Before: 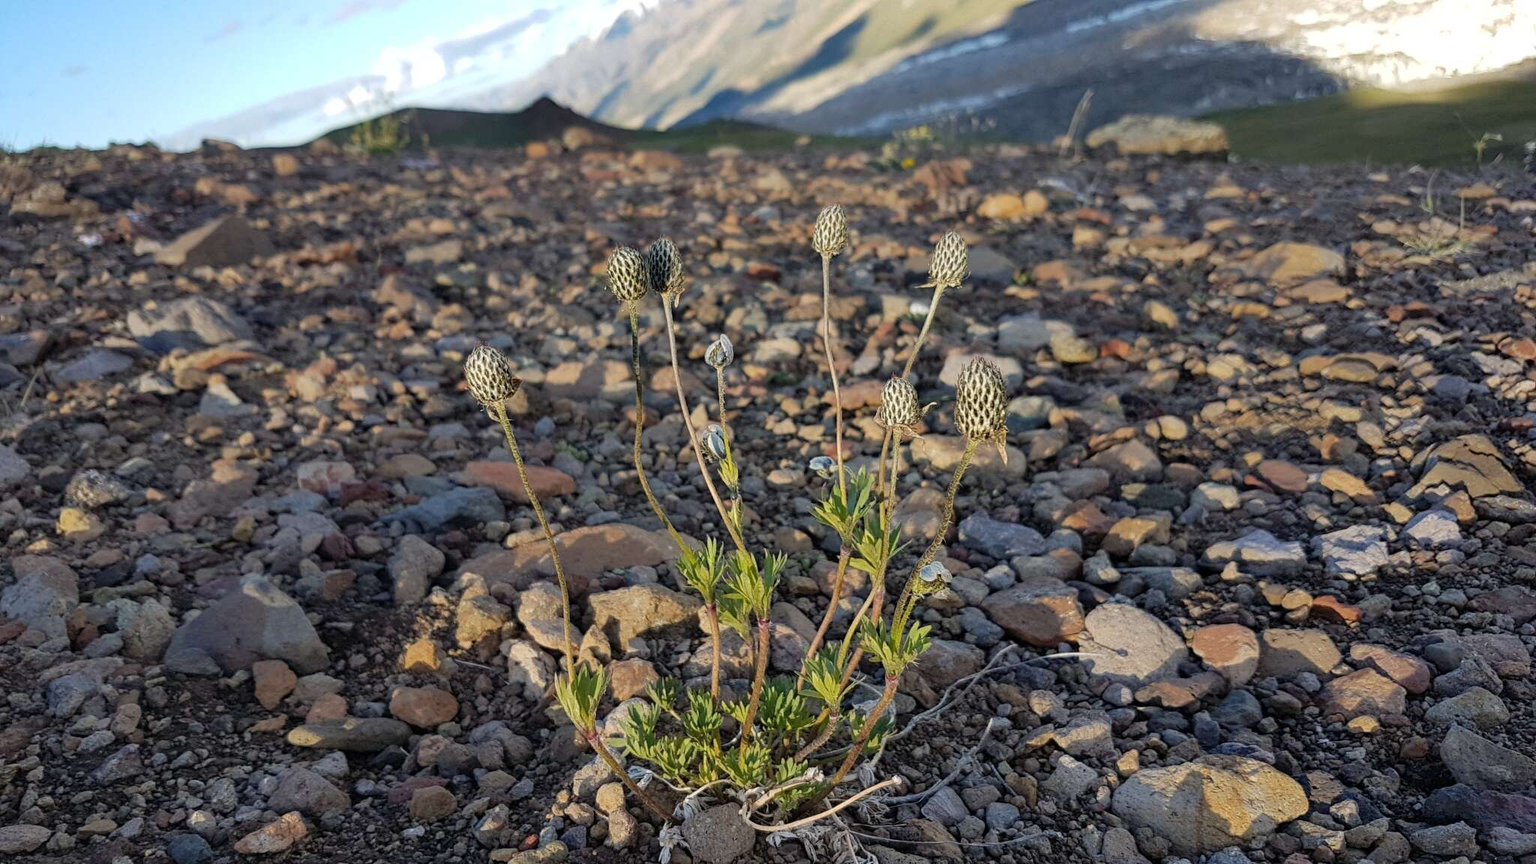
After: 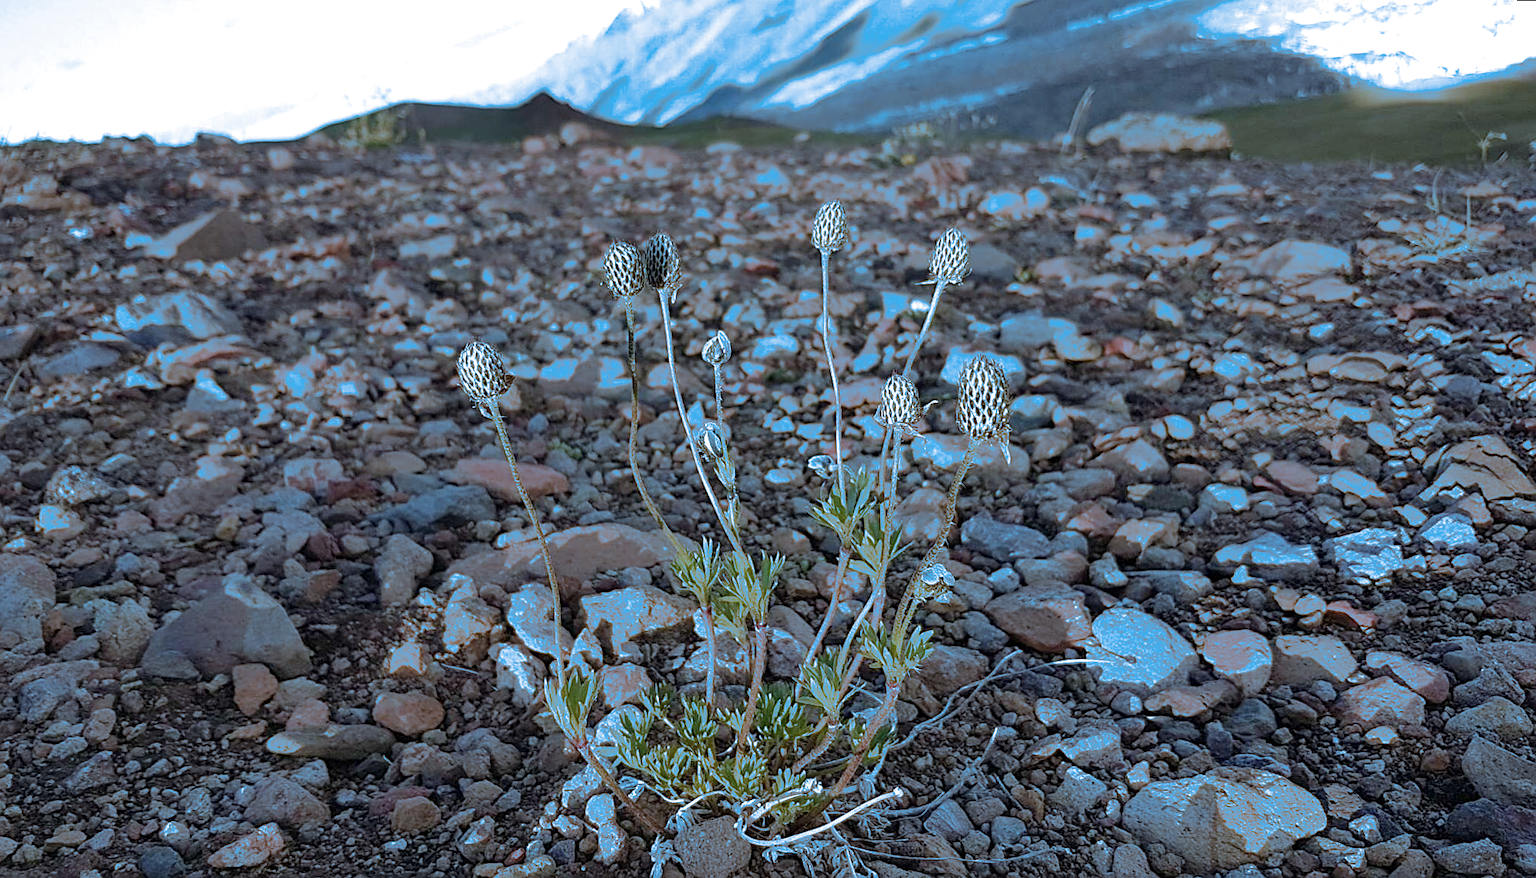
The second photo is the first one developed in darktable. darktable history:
exposure: black level correction 0, exposure 0.4 EV, compensate exposure bias true, compensate highlight preservation false
sharpen: on, module defaults
split-toning: shadows › hue 220°, shadows › saturation 0.64, highlights › hue 220°, highlights › saturation 0.64, balance 0, compress 5.22%
rotate and perspective: rotation 0.226°, lens shift (vertical) -0.042, crop left 0.023, crop right 0.982, crop top 0.006, crop bottom 0.994
